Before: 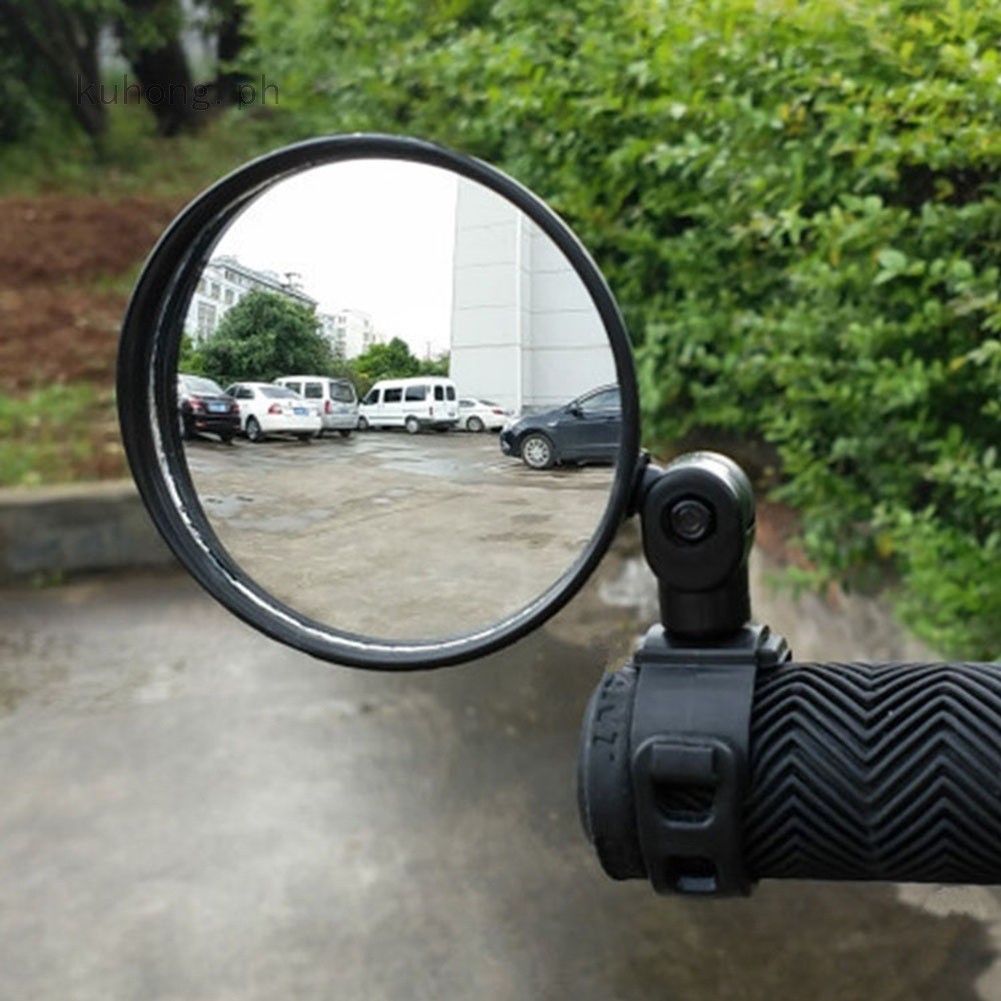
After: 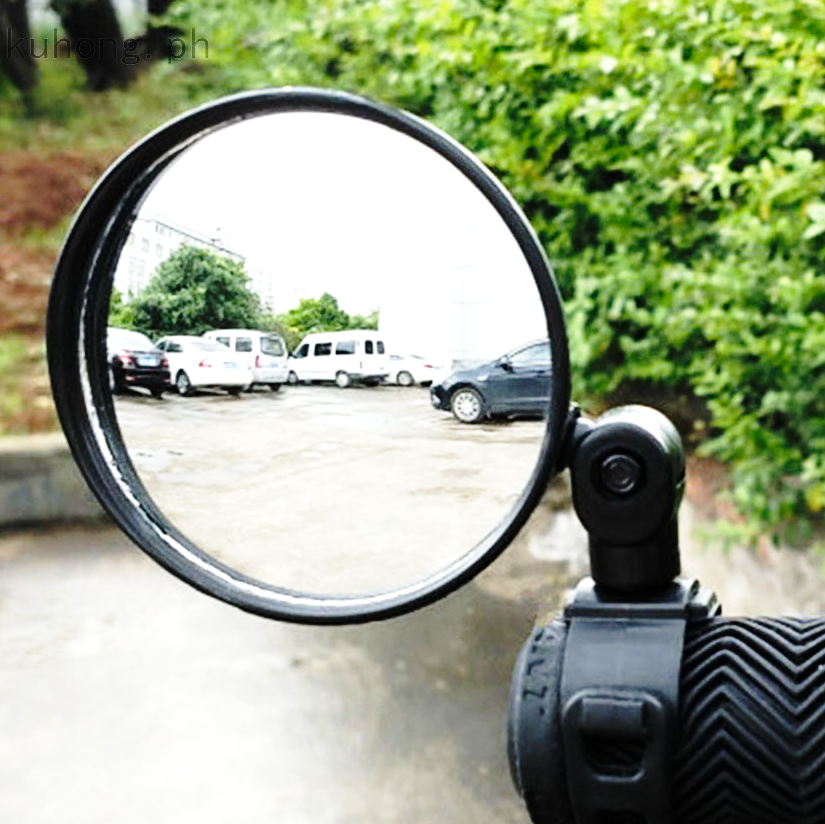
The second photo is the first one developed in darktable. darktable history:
crop and rotate: left 7.041%, top 4.627%, right 10.515%, bottom 12.988%
tone equalizer: -8 EV -0.736 EV, -7 EV -0.665 EV, -6 EV -0.638 EV, -5 EV -0.385 EV, -3 EV 0.391 EV, -2 EV 0.6 EV, -1 EV 0.689 EV, +0 EV 0.747 EV
base curve: curves: ch0 [(0, 0) (0.028, 0.03) (0.121, 0.232) (0.46, 0.748) (0.859, 0.968) (1, 1)], preserve colors none
